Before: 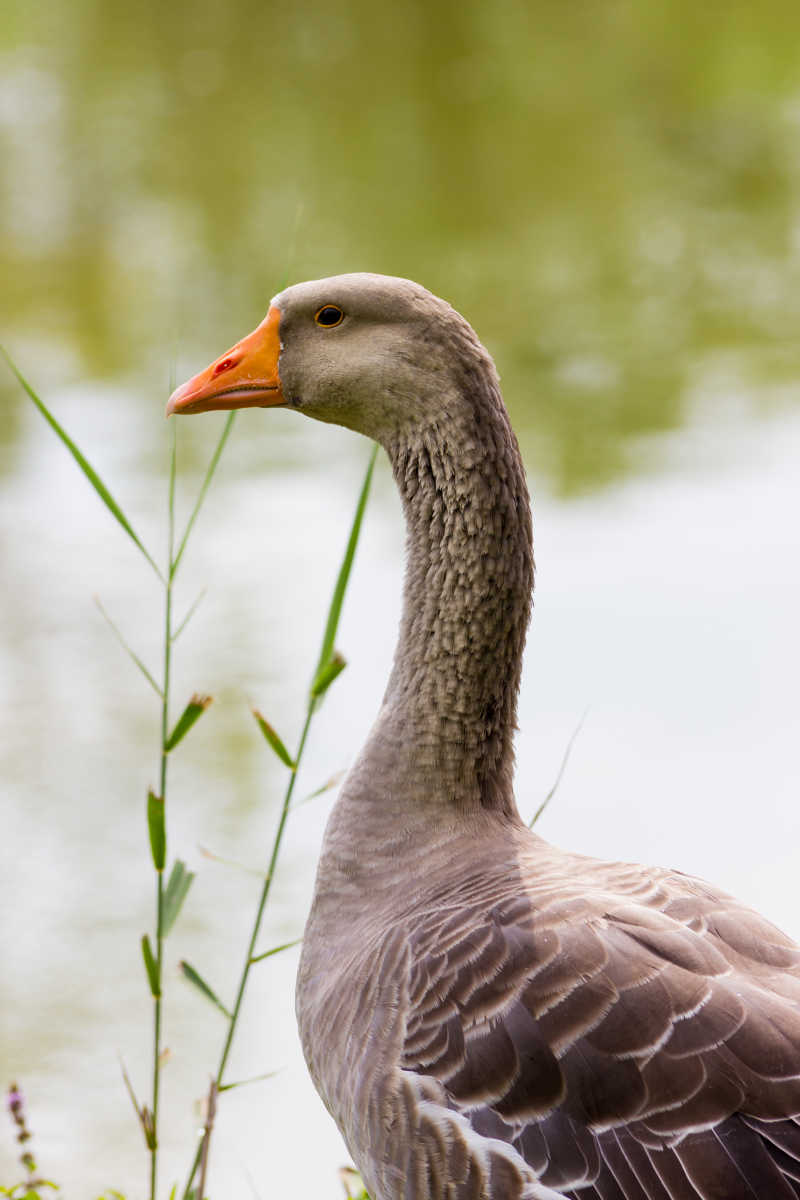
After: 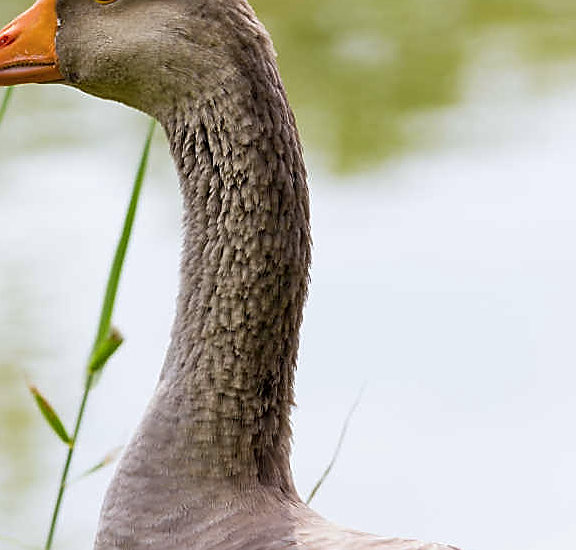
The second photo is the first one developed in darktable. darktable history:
crop and rotate: left 27.938%, top 27.046%, bottom 27.046%
sharpen: radius 1.4, amount 1.25, threshold 0.7
white balance: red 0.988, blue 1.017
color zones: curves: ch1 [(0.077, 0.436) (0.25, 0.5) (0.75, 0.5)]
